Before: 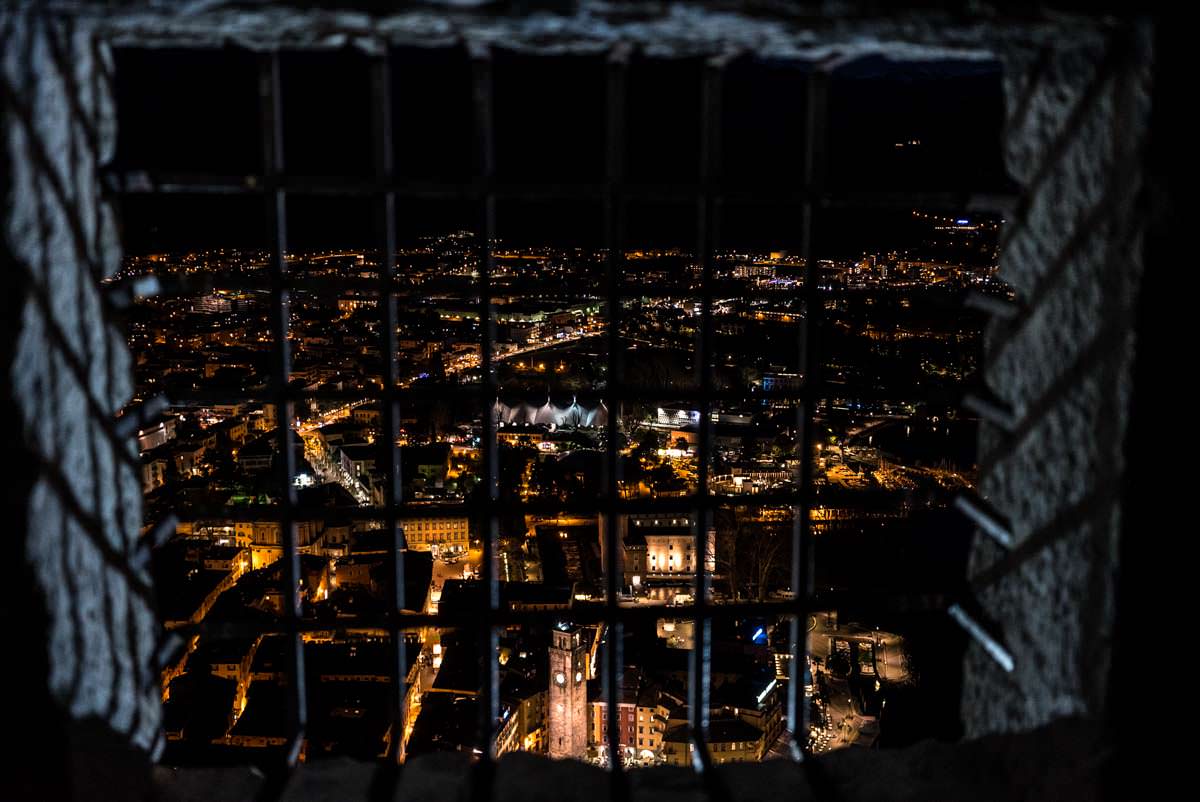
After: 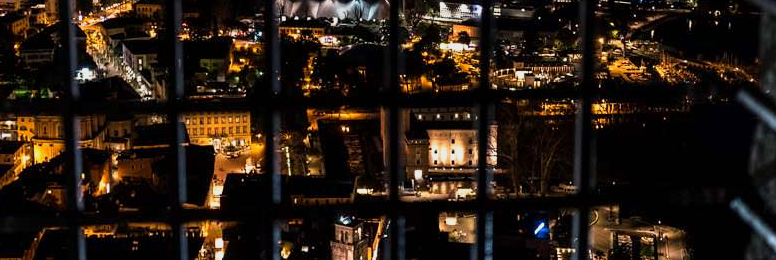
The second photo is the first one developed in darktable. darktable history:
crop: left 18.171%, top 50.695%, right 17.127%, bottom 16.826%
exposure: exposure -0.254 EV, compensate highlight preservation false
base curve: curves: ch0 [(0, 0) (0.088, 0.125) (0.176, 0.251) (0.354, 0.501) (0.613, 0.749) (1, 0.877)], preserve colors none
